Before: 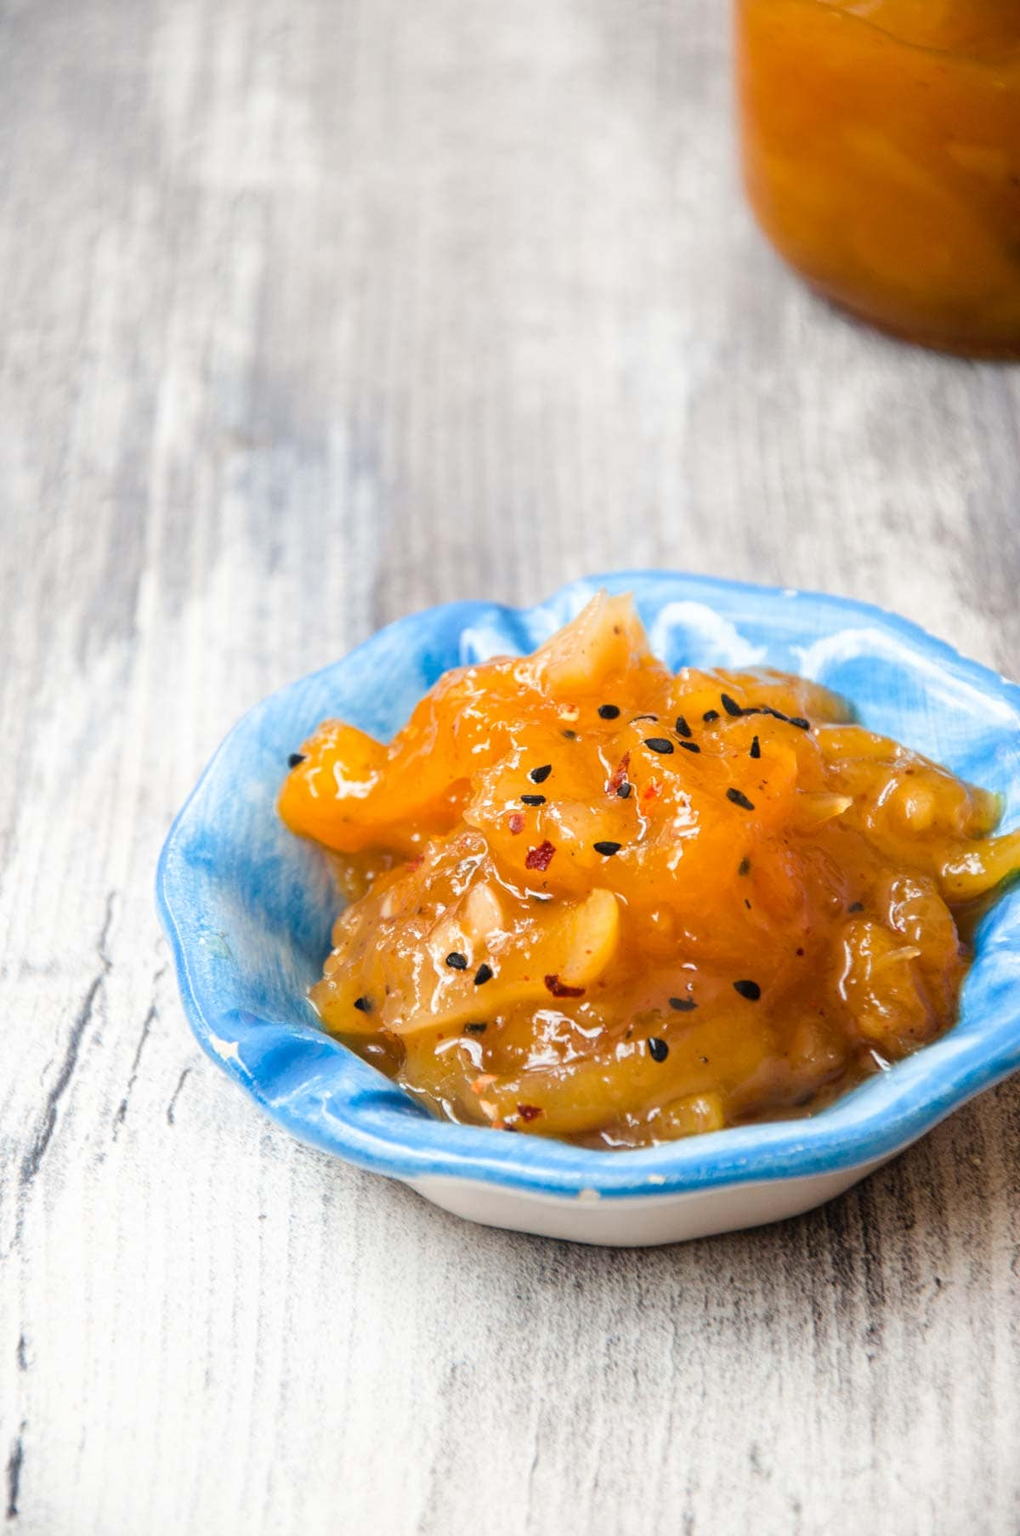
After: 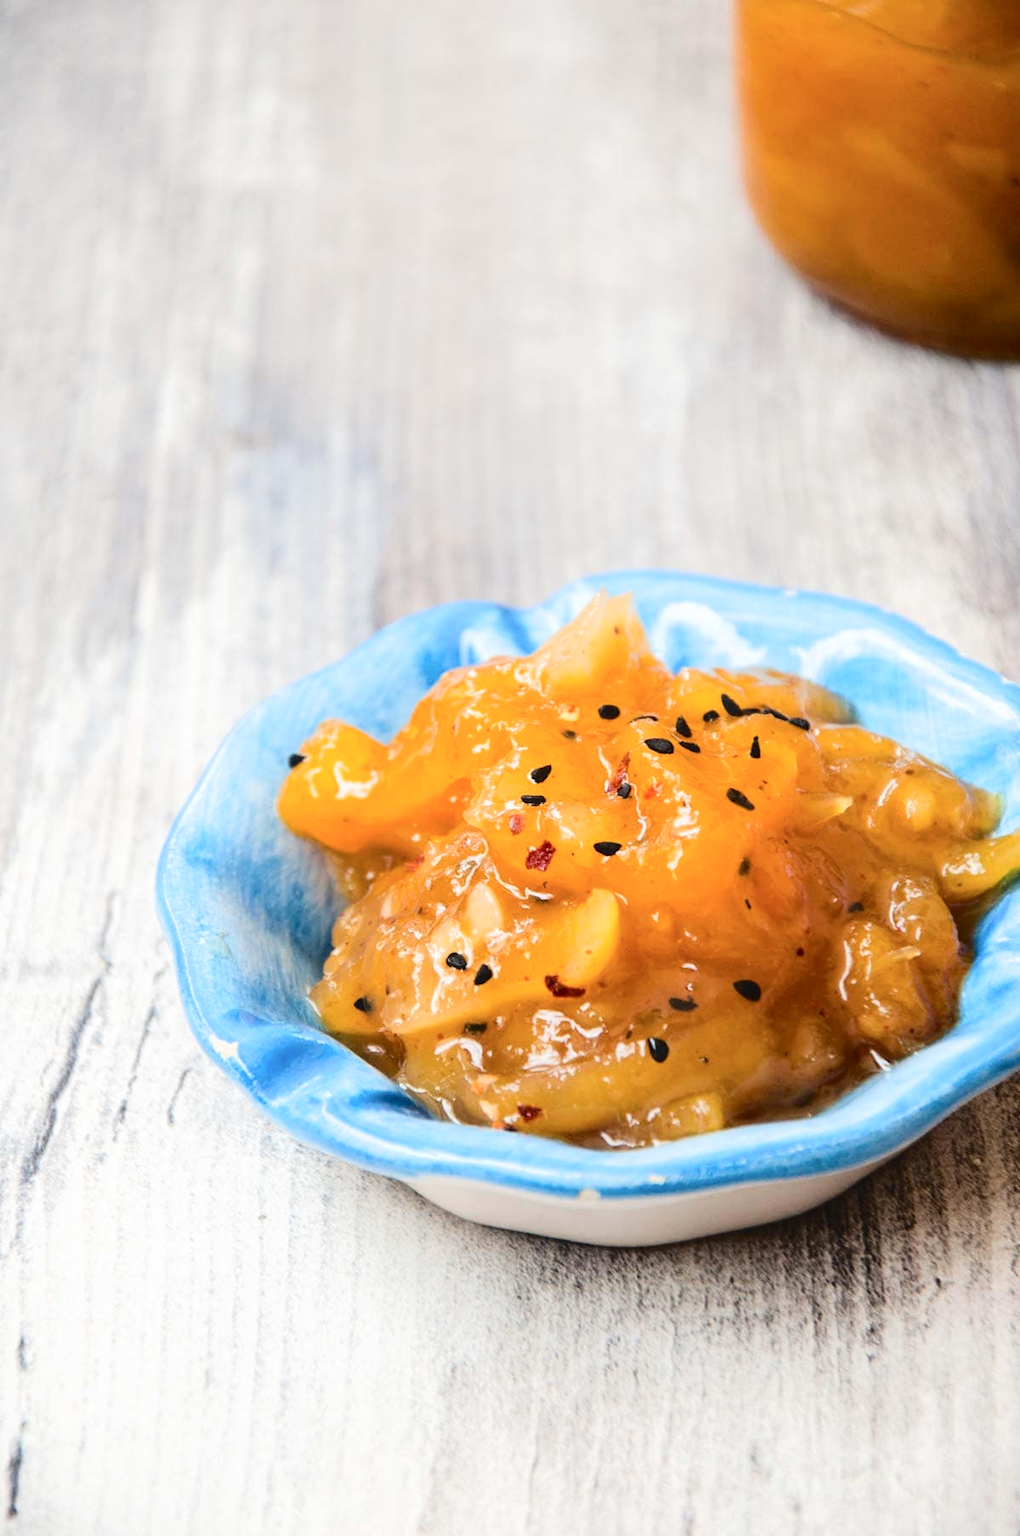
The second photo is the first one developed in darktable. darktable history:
tone curve: curves: ch0 [(0, 0) (0.003, 0.042) (0.011, 0.043) (0.025, 0.047) (0.044, 0.059) (0.069, 0.07) (0.1, 0.085) (0.136, 0.107) (0.177, 0.139) (0.224, 0.185) (0.277, 0.258) (0.335, 0.34) (0.399, 0.434) (0.468, 0.526) (0.543, 0.623) (0.623, 0.709) (0.709, 0.794) (0.801, 0.866) (0.898, 0.919) (1, 1)], color space Lab, independent channels, preserve colors none
